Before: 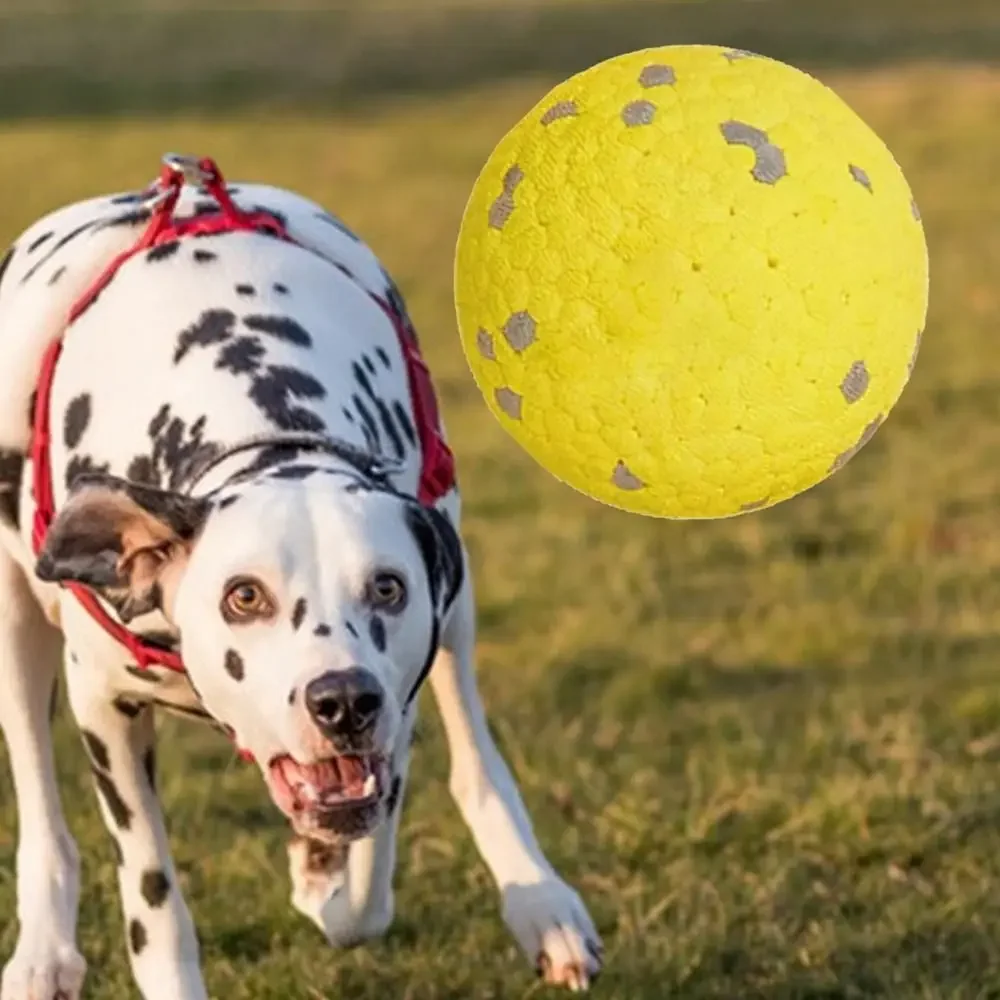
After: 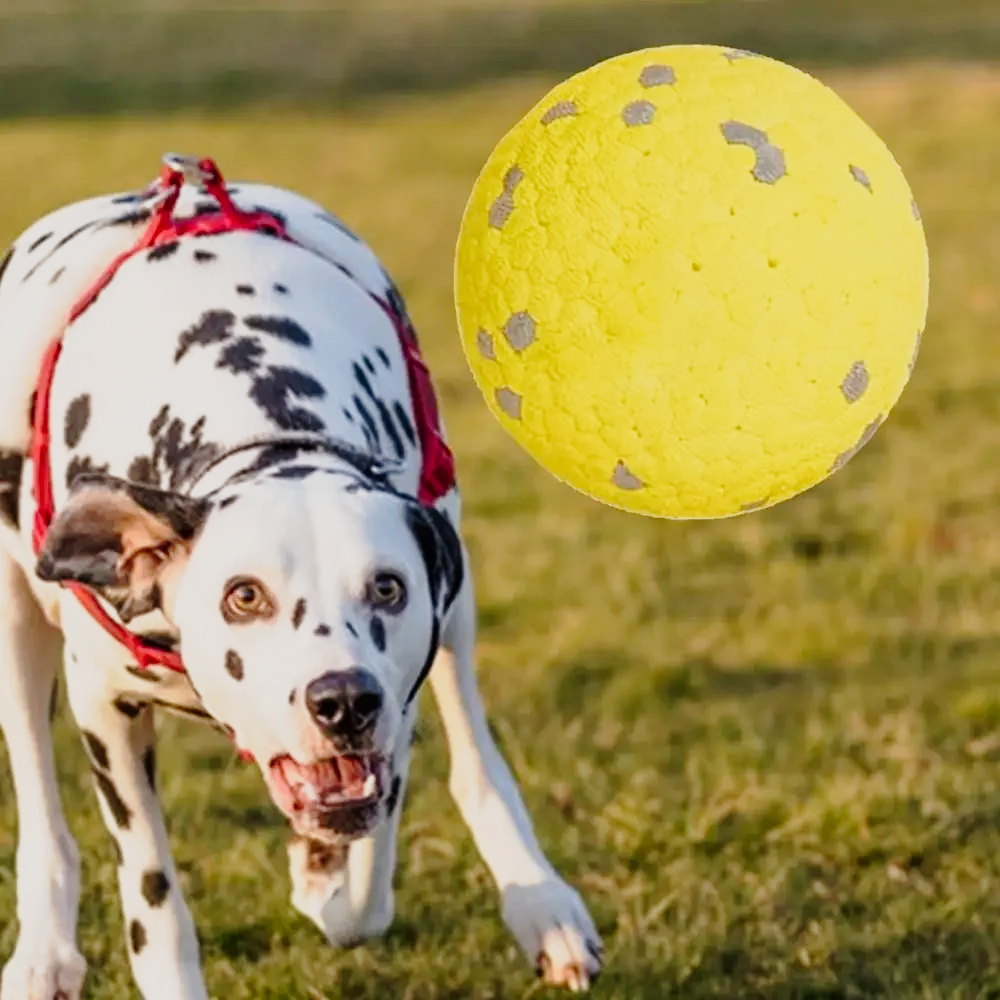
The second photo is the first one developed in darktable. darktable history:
tone curve: curves: ch0 [(0.003, 0.003) (0.104, 0.069) (0.236, 0.218) (0.401, 0.443) (0.495, 0.55) (0.625, 0.67) (0.819, 0.841) (0.96, 0.899)]; ch1 [(0, 0) (0.161, 0.092) (0.37, 0.302) (0.424, 0.402) (0.45, 0.466) (0.495, 0.506) (0.573, 0.571) (0.638, 0.641) (0.751, 0.741) (1, 1)]; ch2 [(0, 0) (0.352, 0.403) (0.466, 0.443) (0.524, 0.501) (0.56, 0.556) (1, 1)], preserve colors none
